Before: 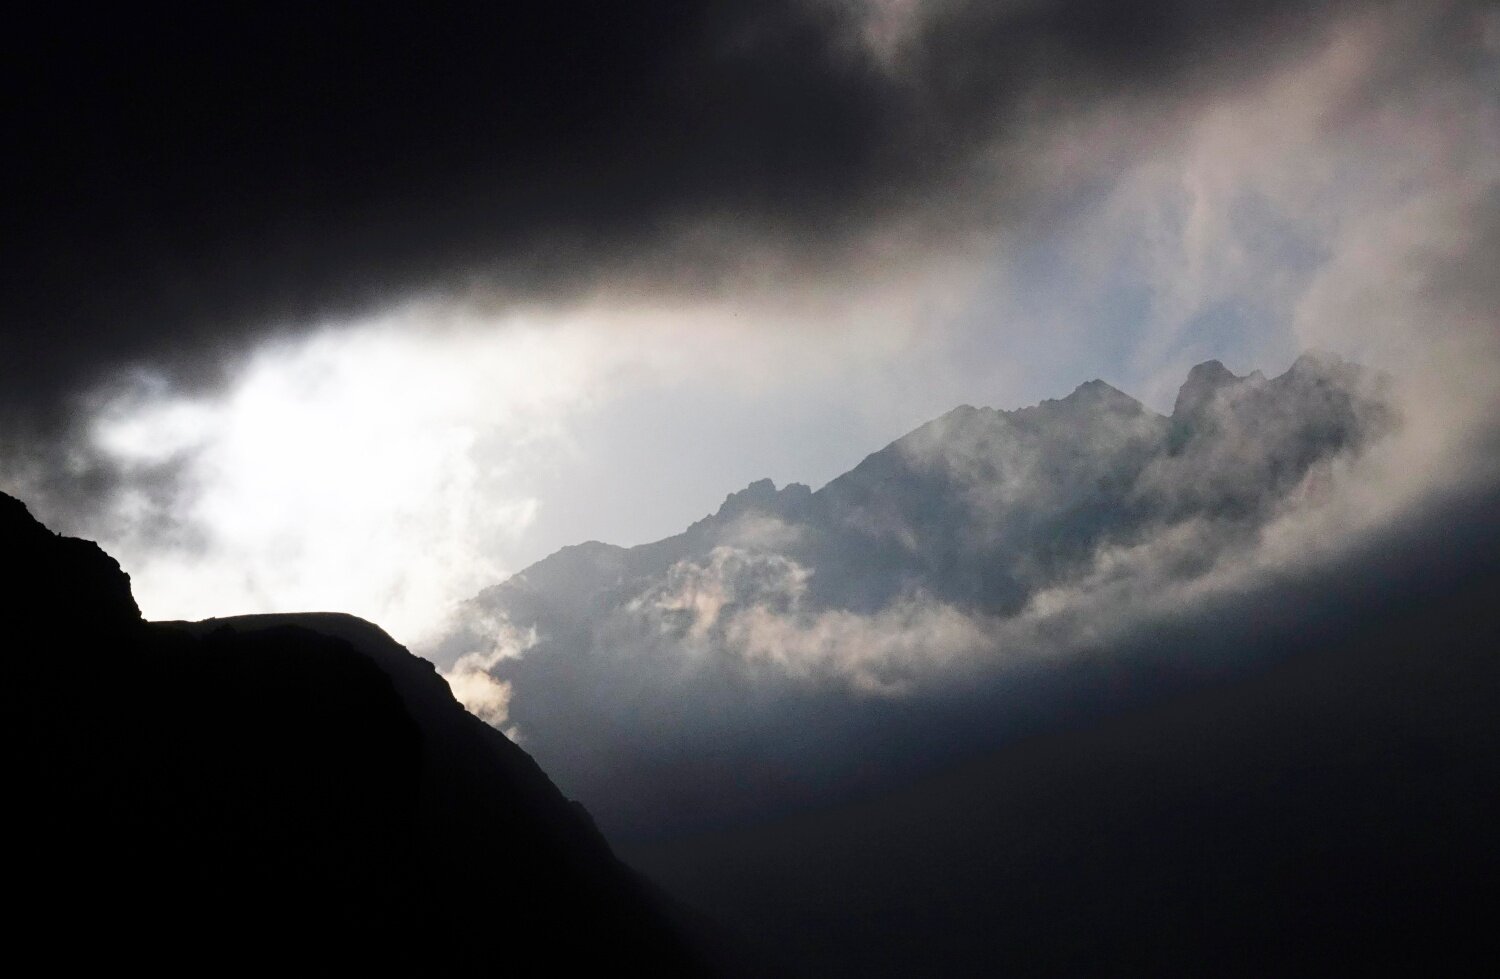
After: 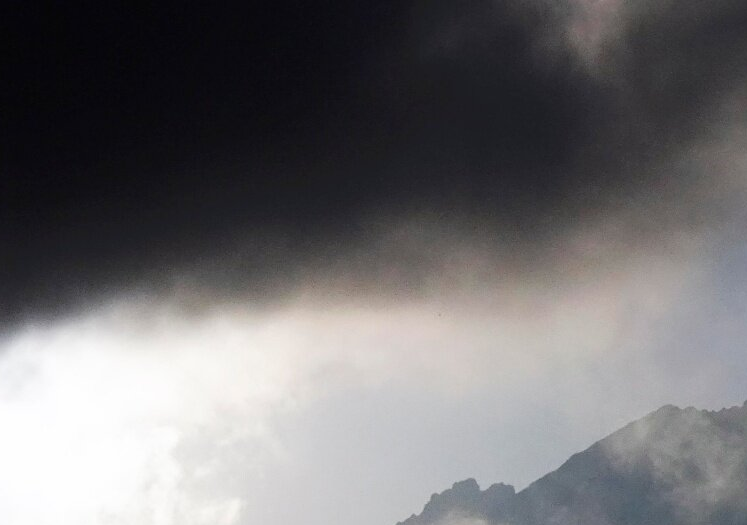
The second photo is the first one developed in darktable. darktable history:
crop: left 19.792%, right 30.369%, bottom 46.335%
